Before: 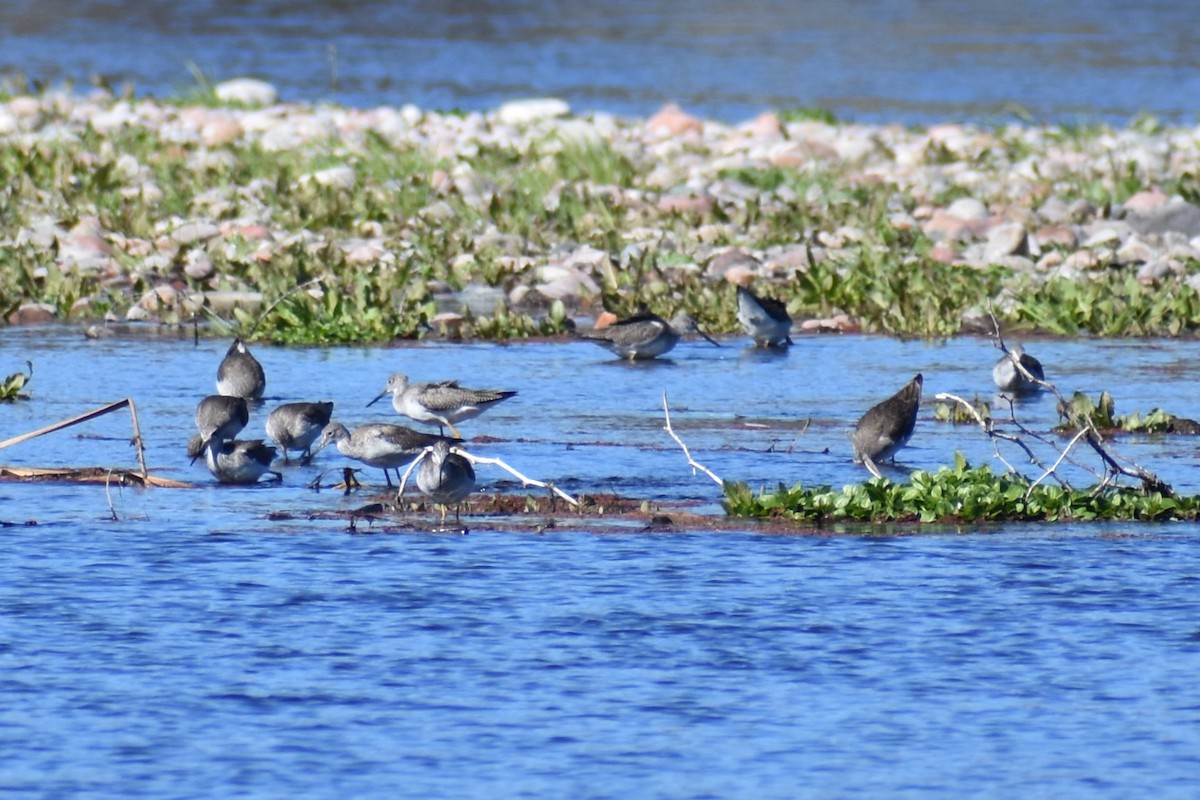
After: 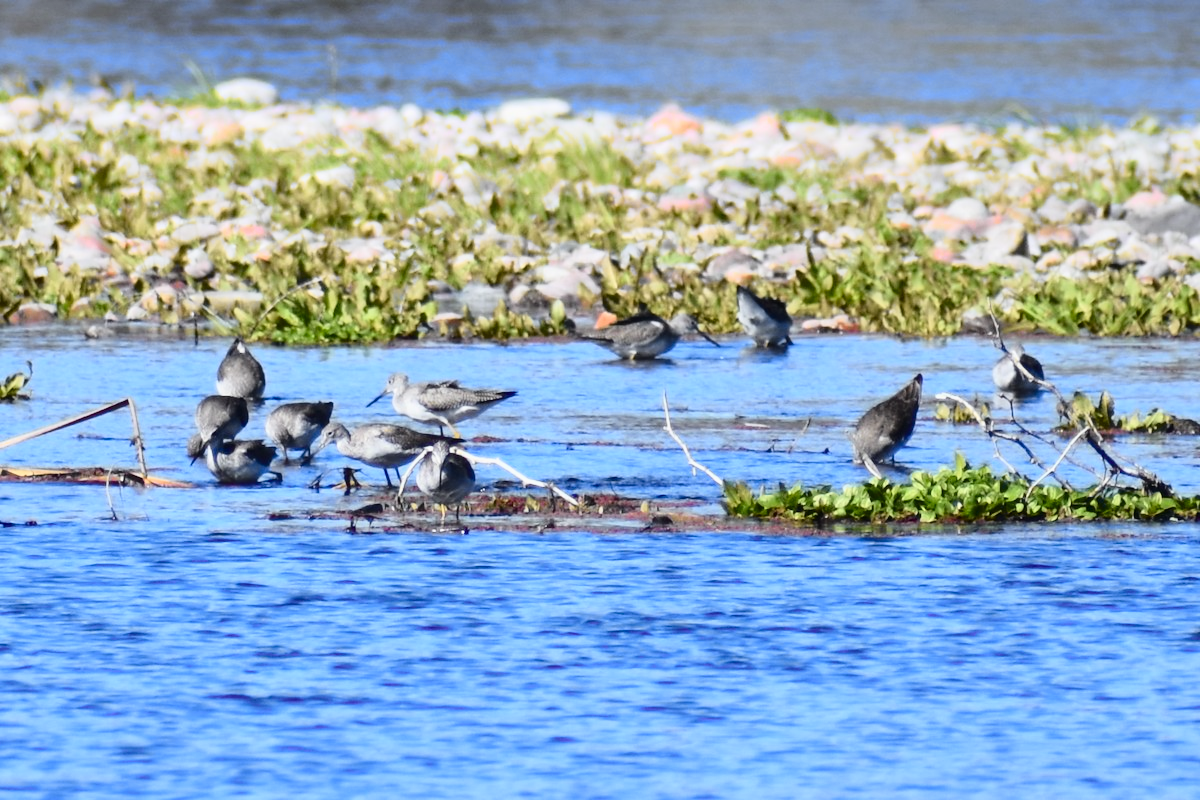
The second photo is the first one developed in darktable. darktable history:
tone curve: curves: ch0 [(0, 0.012) (0.037, 0.03) (0.123, 0.092) (0.19, 0.157) (0.269, 0.27) (0.48, 0.57) (0.595, 0.695) (0.718, 0.823) (0.855, 0.913) (1, 0.982)]; ch1 [(0, 0) (0.243, 0.245) (0.422, 0.415) (0.493, 0.495) (0.508, 0.506) (0.536, 0.542) (0.569, 0.611) (0.611, 0.662) (0.769, 0.807) (1, 1)]; ch2 [(0, 0) (0.249, 0.216) (0.349, 0.321) (0.424, 0.442) (0.476, 0.483) (0.498, 0.499) (0.517, 0.519) (0.532, 0.56) (0.569, 0.624) (0.614, 0.667) (0.706, 0.757) (0.808, 0.809) (0.991, 0.968)], color space Lab, independent channels, preserve colors none
